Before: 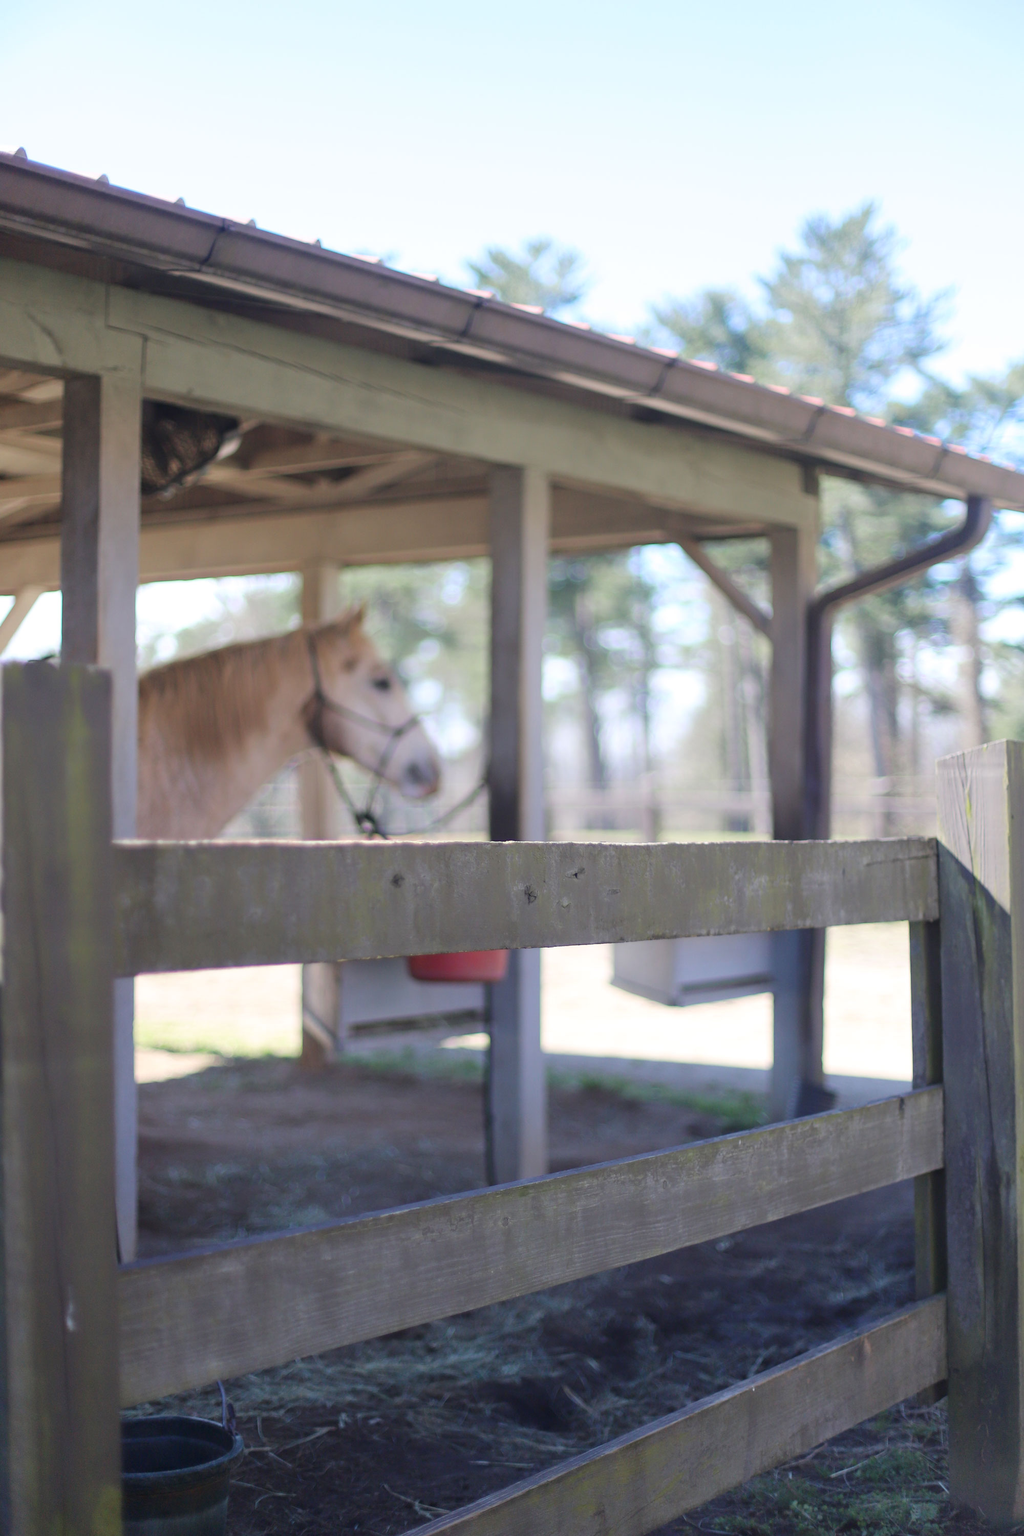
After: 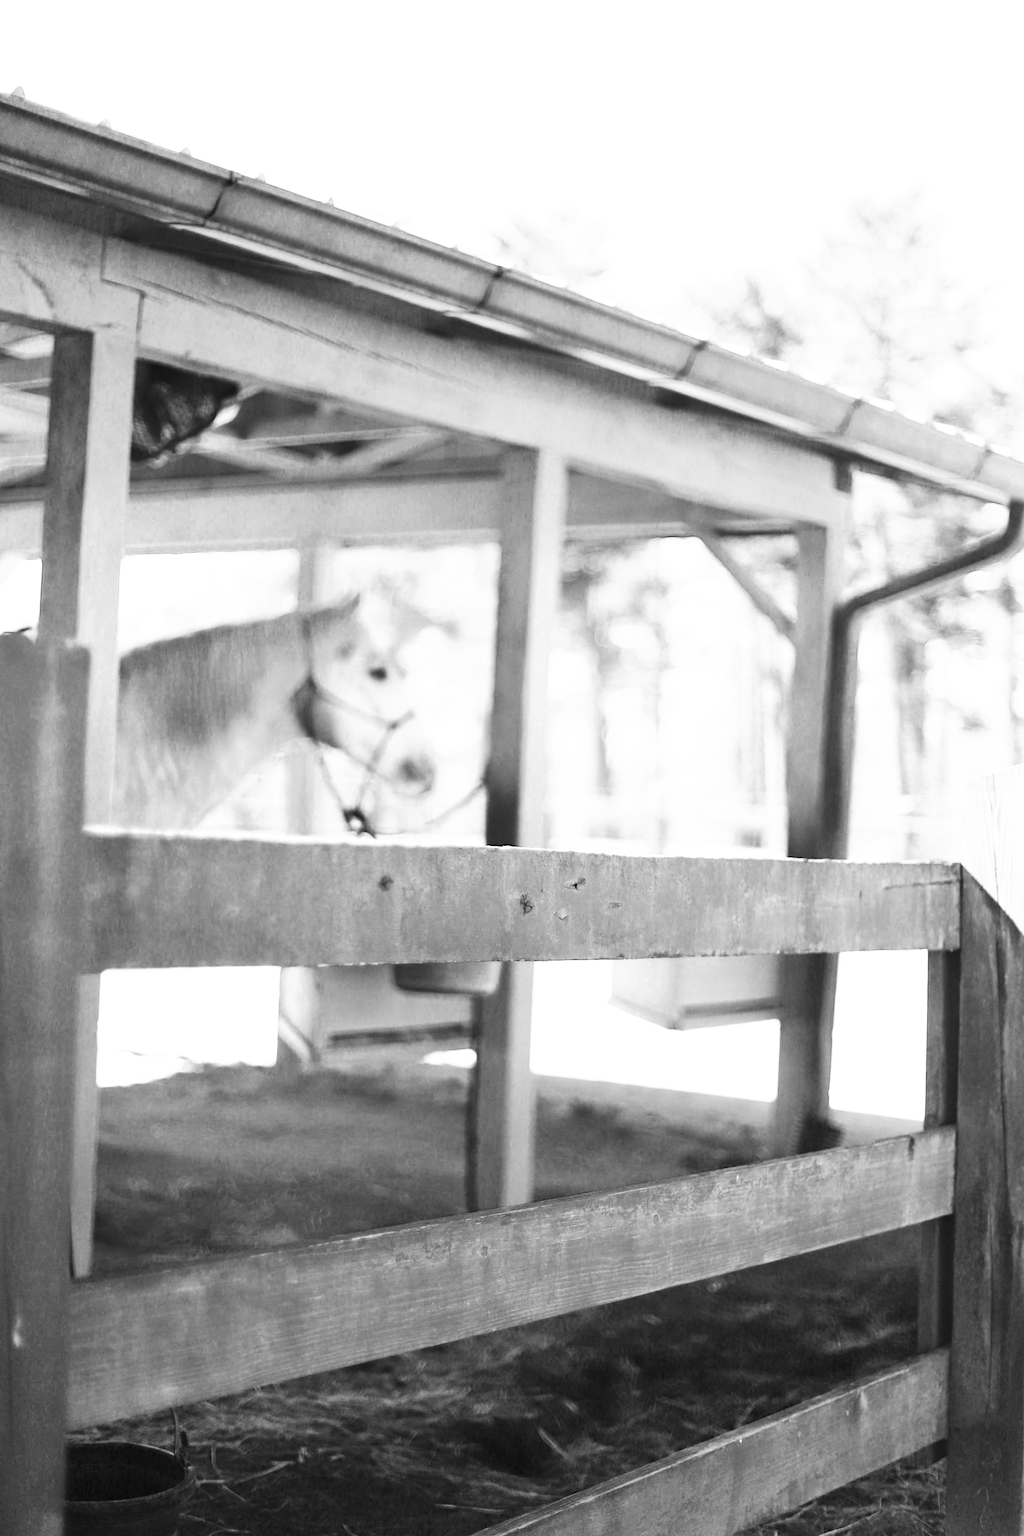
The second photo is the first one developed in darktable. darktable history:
crop and rotate: angle -2.5°
color zones: curves: ch0 [(0.002, 0.593) (0.143, 0.417) (0.285, 0.541) (0.455, 0.289) (0.608, 0.327) (0.727, 0.283) (0.869, 0.571) (1, 0.603)]; ch1 [(0, 0) (0.143, 0) (0.286, 0) (0.429, 0) (0.571, 0) (0.714, 0) (0.857, 0)]
exposure: black level correction -0.004, exposure 0.055 EV, compensate highlight preservation false
color balance rgb: shadows lift › chroma 11.489%, shadows lift › hue 130.87°, power › chroma 0.523%, power › hue 261.53°, linear chroma grading › global chroma 25.304%, perceptual saturation grading › global saturation 0.362%, perceptual saturation grading › highlights -15.424%, perceptual saturation grading › shadows 25.244%, perceptual brilliance grading › global brilliance -5.02%, perceptual brilliance grading › highlights 23.813%, perceptual brilliance grading › mid-tones 7.064%, perceptual brilliance grading › shadows -4.914%, saturation formula JzAzBz (2021)
base curve: curves: ch0 [(0, 0) (0.007, 0.004) (0.027, 0.03) (0.046, 0.07) (0.207, 0.54) (0.442, 0.872) (0.673, 0.972) (1, 1)], preserve colors none
